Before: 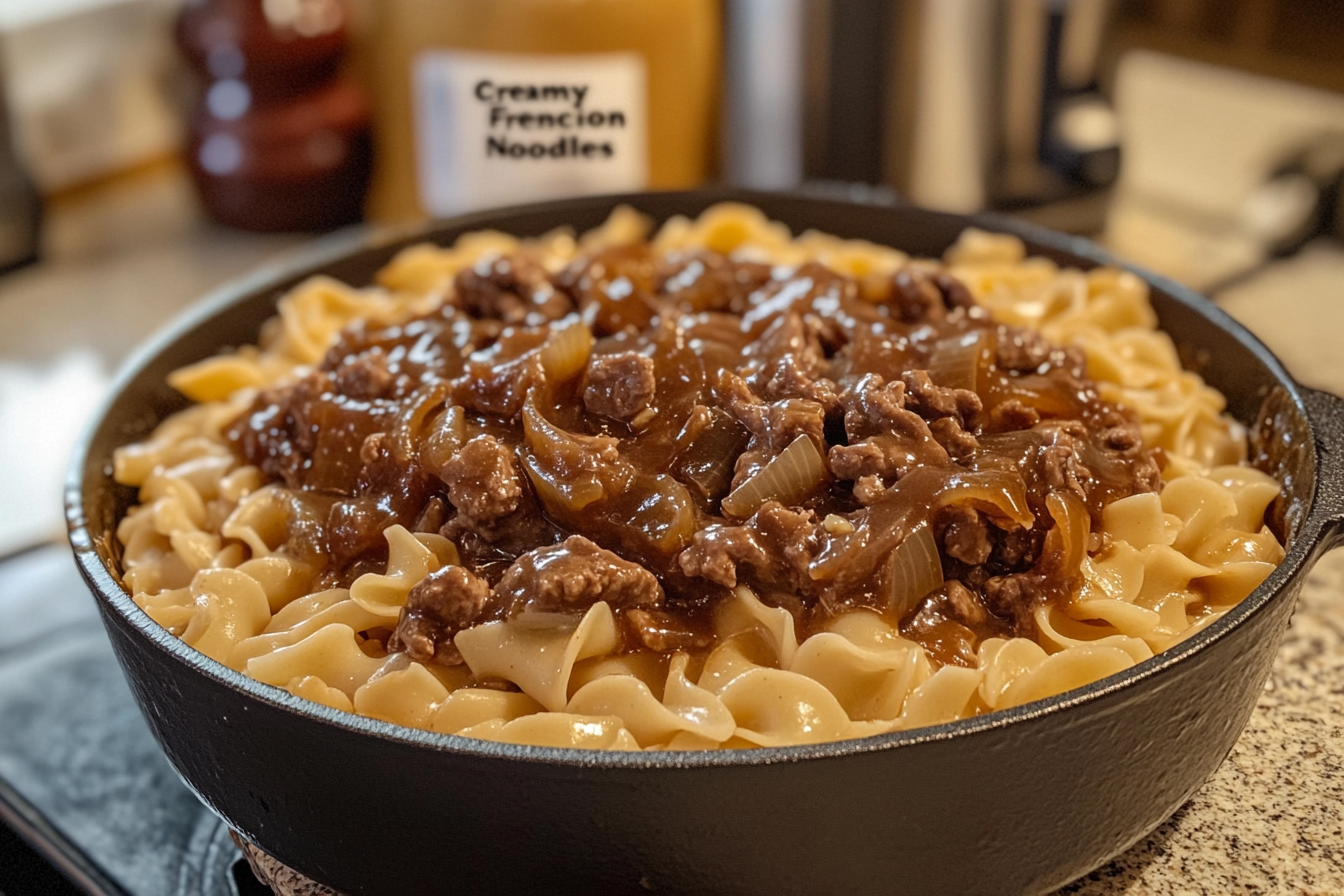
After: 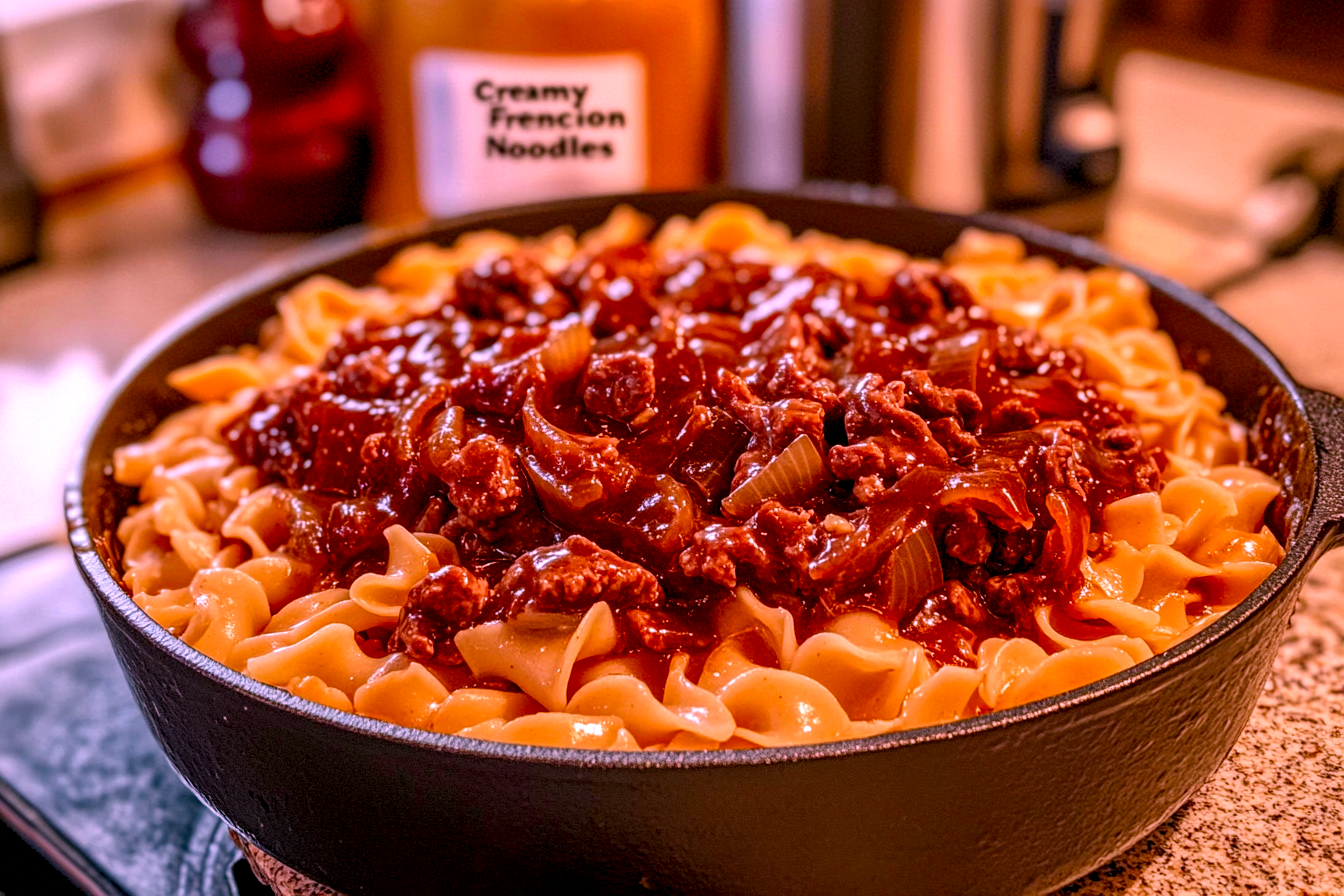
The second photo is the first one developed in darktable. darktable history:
color correction: highlights a* 19.5, highlights b* -11.53, saturation 1.69
color balance rgb: perceptual saturation grading › global saturation 20%, perceptual saturation grading › highlights -25%, perceptual saturation grading › shadows 25%
local contrast: highlights 100%, shadows 100%, detail 200%, midtone range 0.2
